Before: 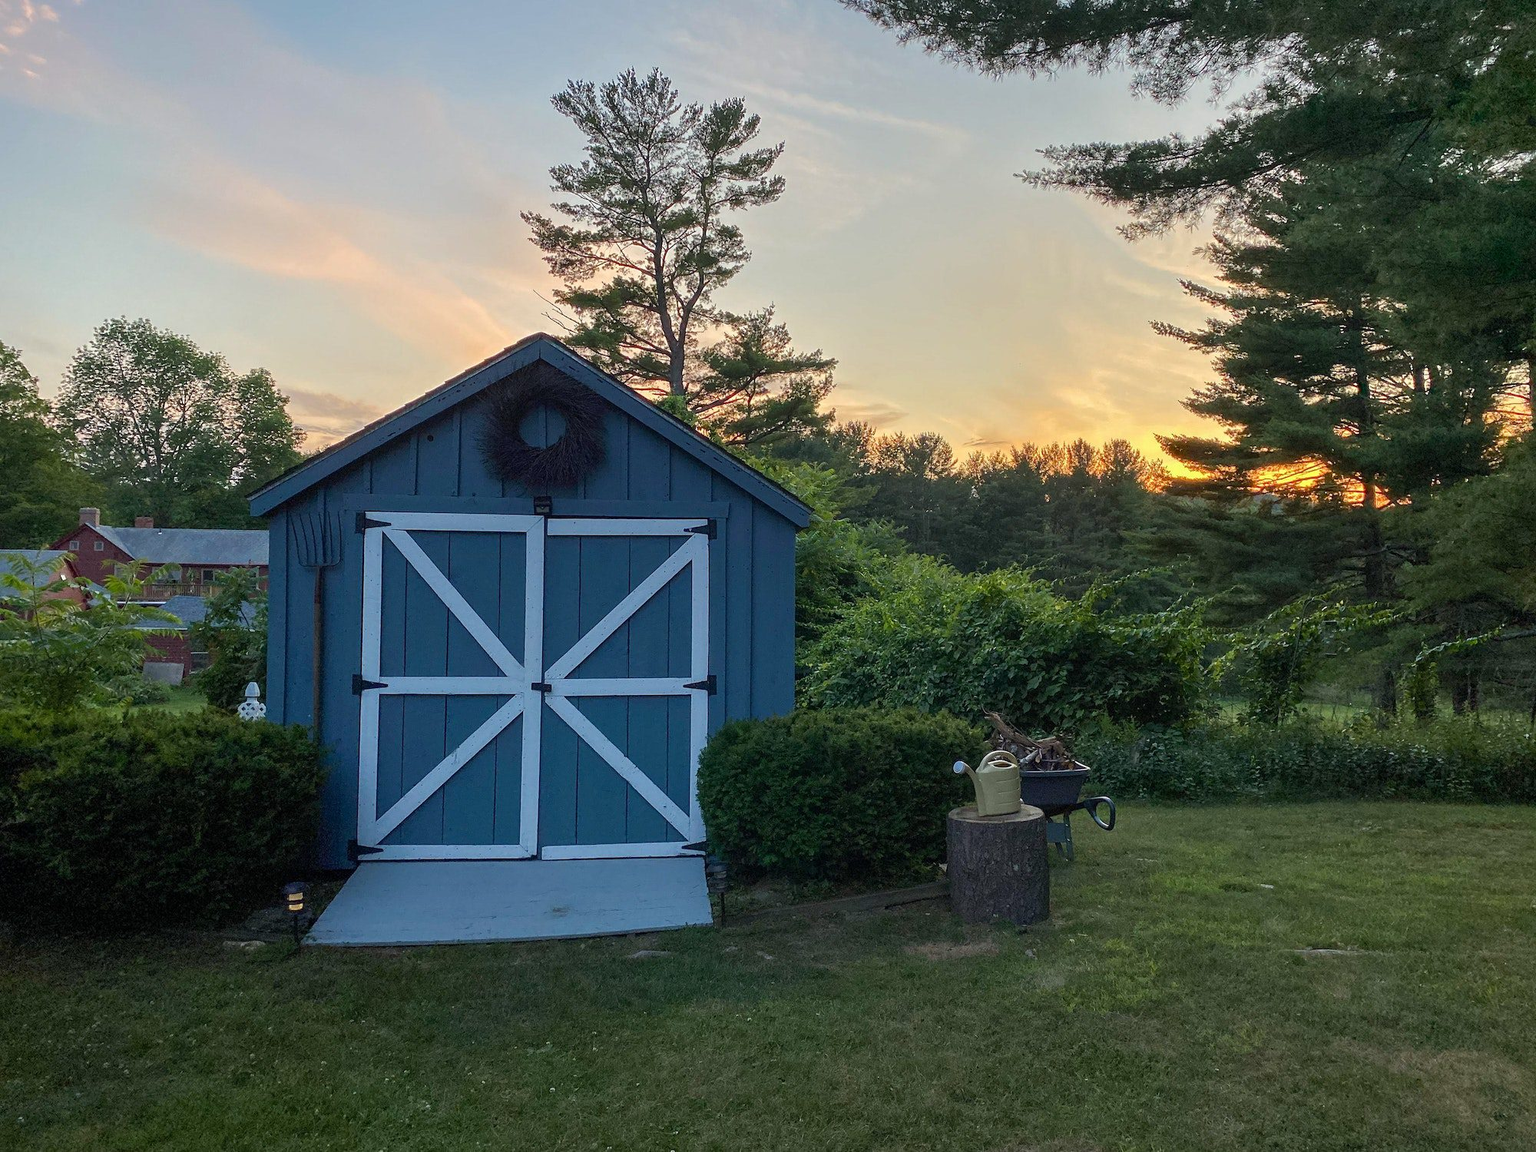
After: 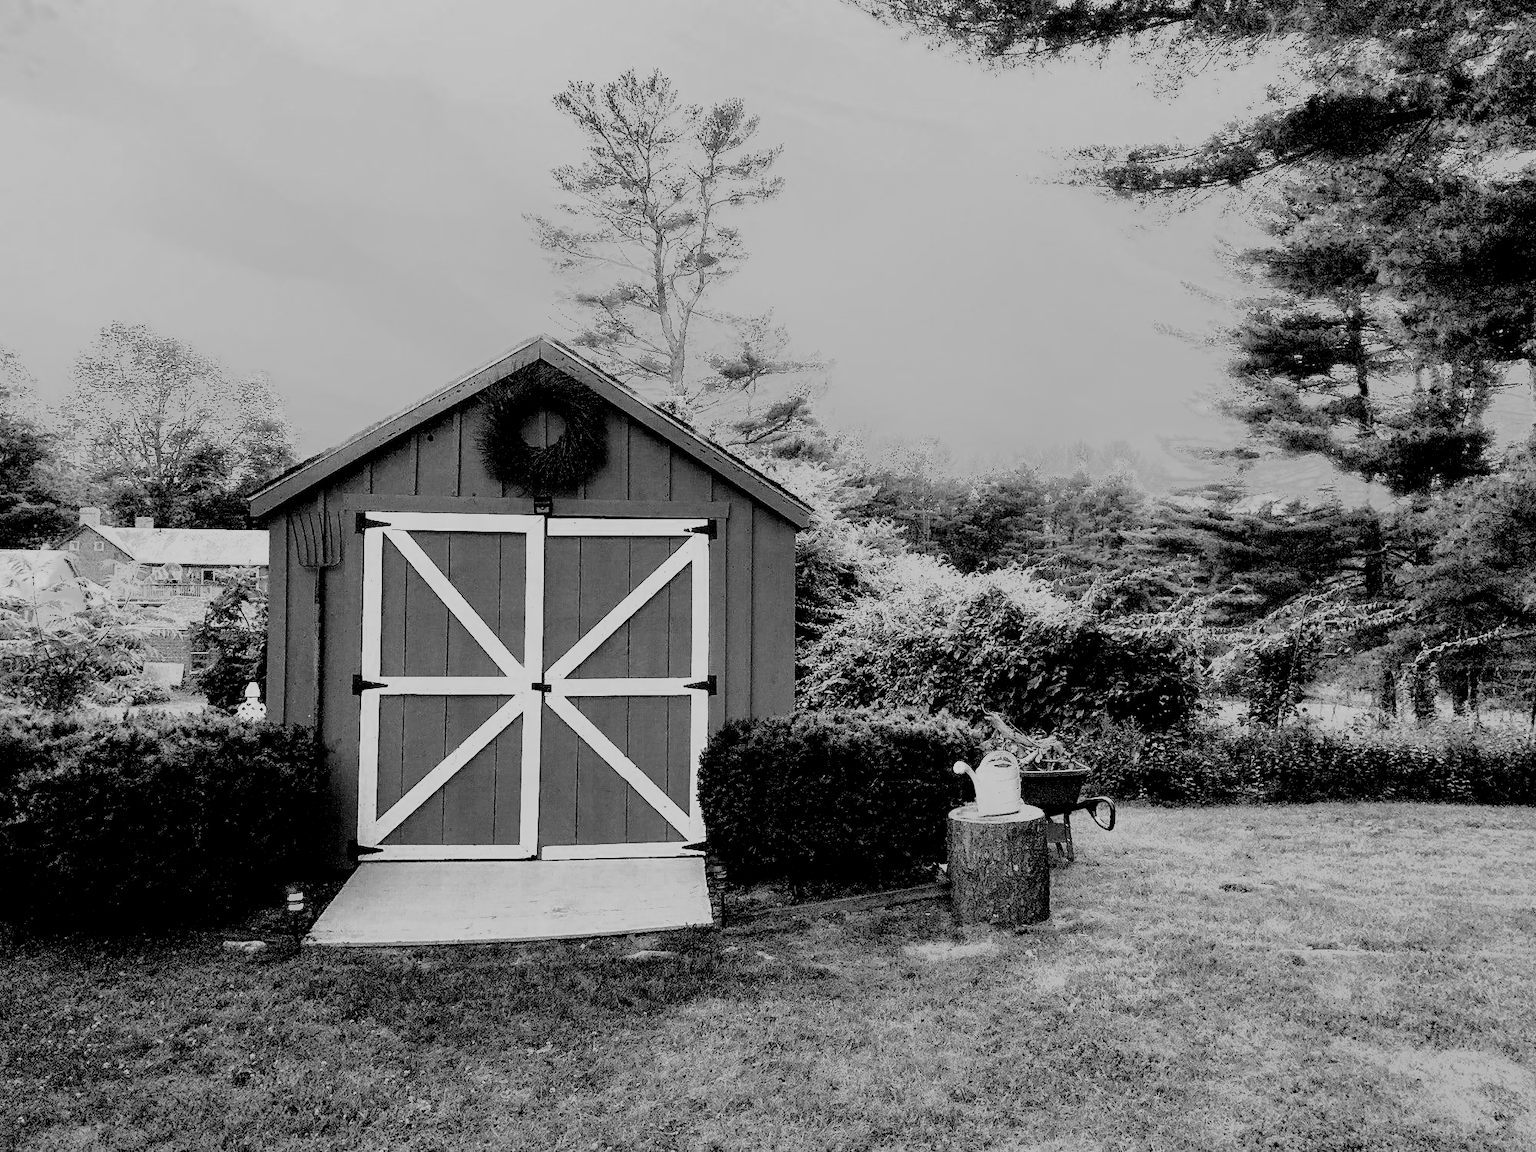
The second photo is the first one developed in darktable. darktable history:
white balance: red 3.132, blue 1.507
monochrome: a 16.01, b -2.65, highlights 0.52
haze removal: compatibility mode true, adaptive false
filmic rgb: middle gray luminance 13.55%, black relative exposure -1.97 EV, white relative exposure 3.1 EV, threshold 6 EV, target black luminance 0%, hardness 1.79, latitude 59.23%, contrast 1.728, highlights saturation mix 5%, shadows ↔ highlights balance -37.52%, add noise in highlights 0, color science v3 (2019), use custom middle-gray values true, iterations of high-quality reconstruction 0, contrast in highlights soft, enable highlight reconstruction true
contrast equalizer: y [[0.579, 0.58, 0.505, 0.5, 0.5, 0.5], [0.5 ×6], [0.5 ×6], [0 ×6], [0 ×6]]
